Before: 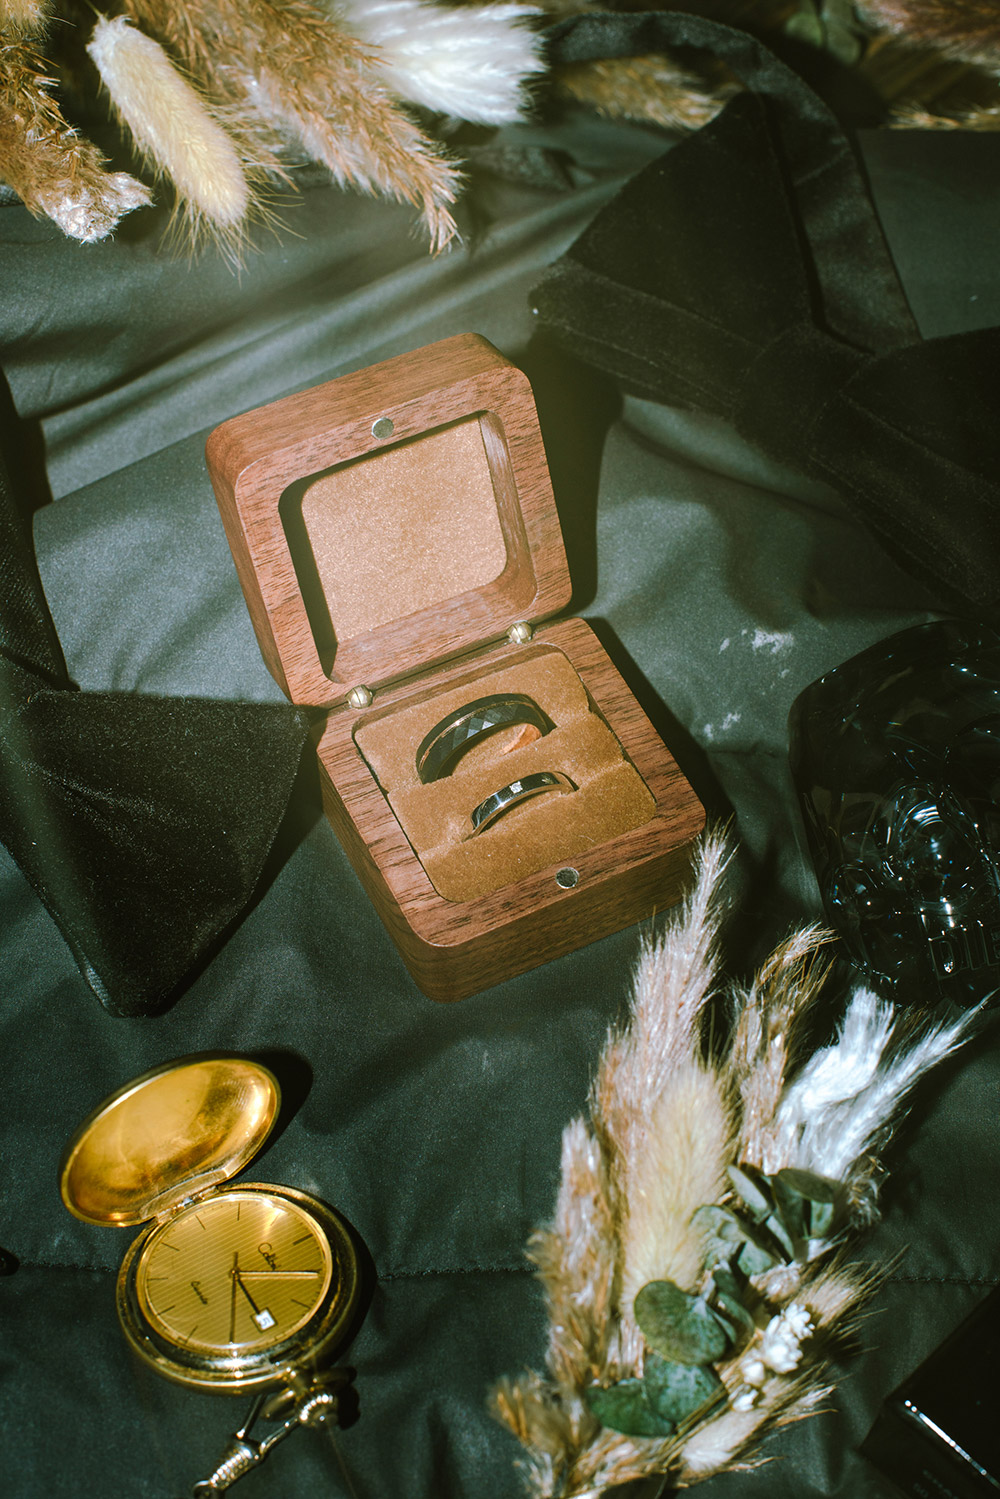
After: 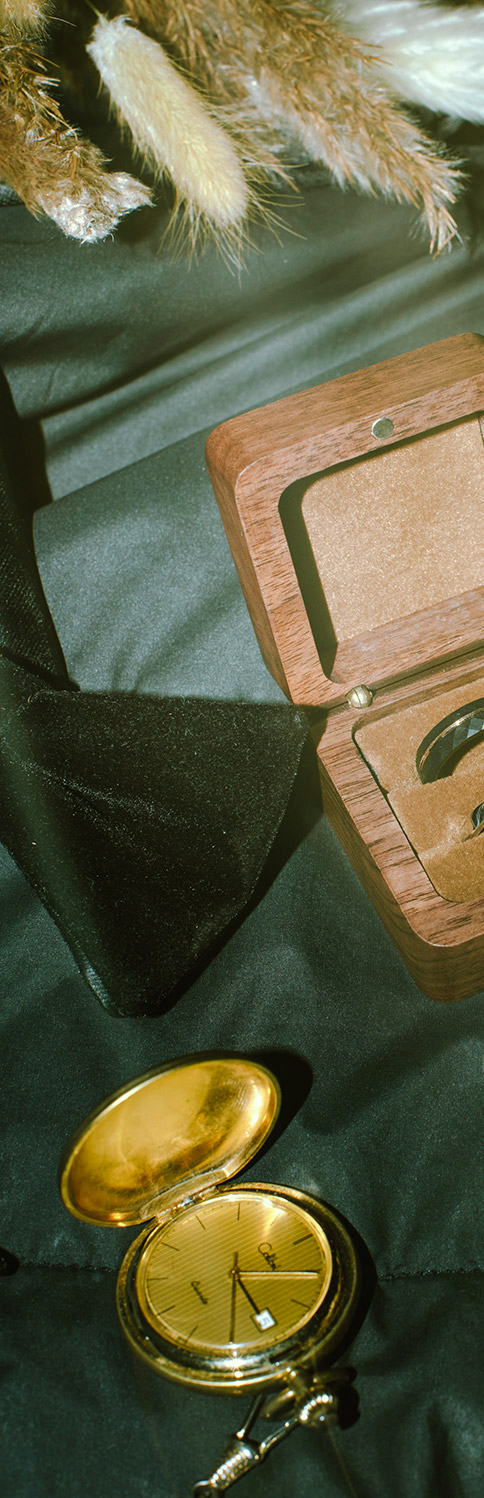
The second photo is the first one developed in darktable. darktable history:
crop and rotate: left 0.016%, top 0%, right 51.577%
color correction: highlights a* -4.65, highlights b* 5.06, saturation 0.973
